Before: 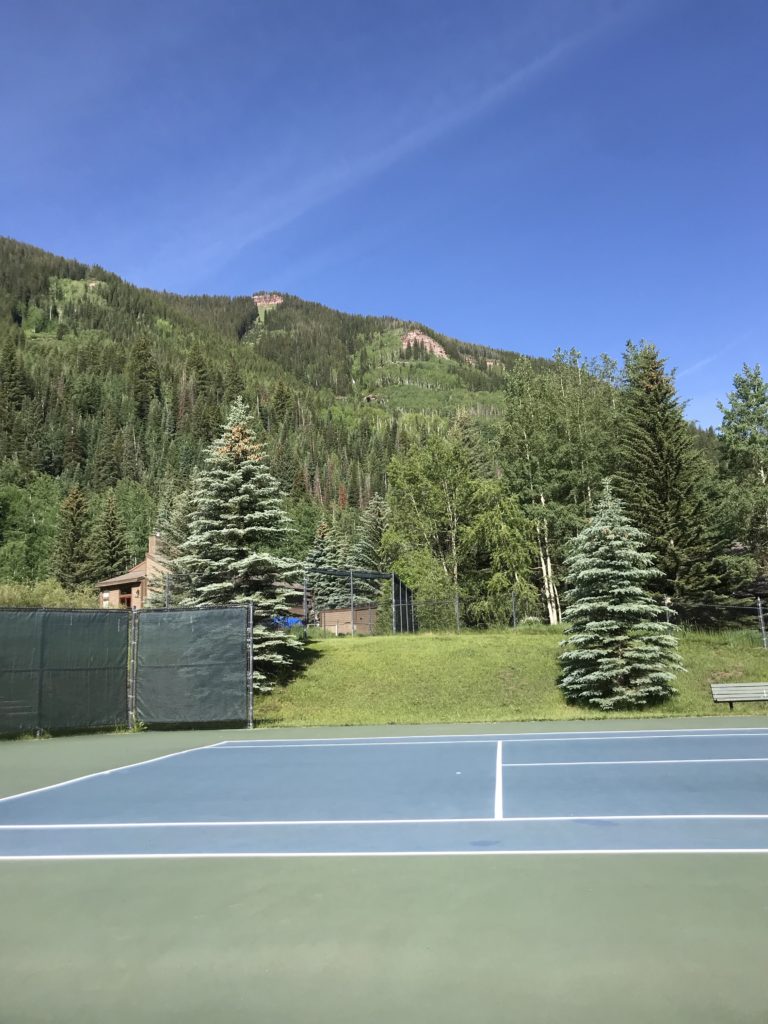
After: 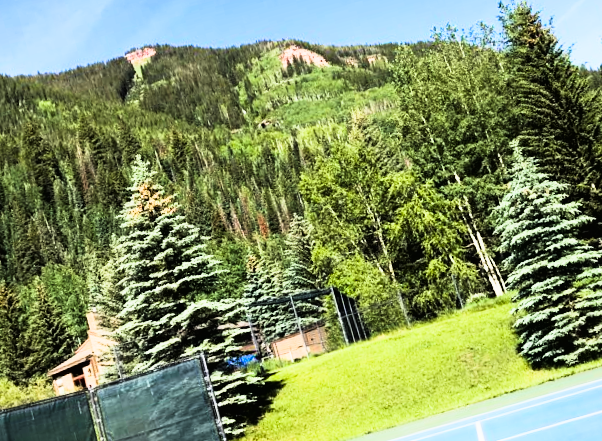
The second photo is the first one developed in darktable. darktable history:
exposure: exposure 0.191 EV, compensate highlight preservation false
tone curve: curves: ch0 [(0.016, 0.011) (0.084, 0.026) (0.469, 0.508) (0.721, 0.862) (1, 1)], color space Lab, linked channels, preserve colors none
sigmoid: contrast 1.86, skew 0.35
crop and rotate: left 11.831%, top 11.346%, right 13.429%, bottom 13.899%
rotate and perspective: rotation -14.8°, crop left 0.1, crop right 0.903, crop top 0.25, crop bottom 0.748
